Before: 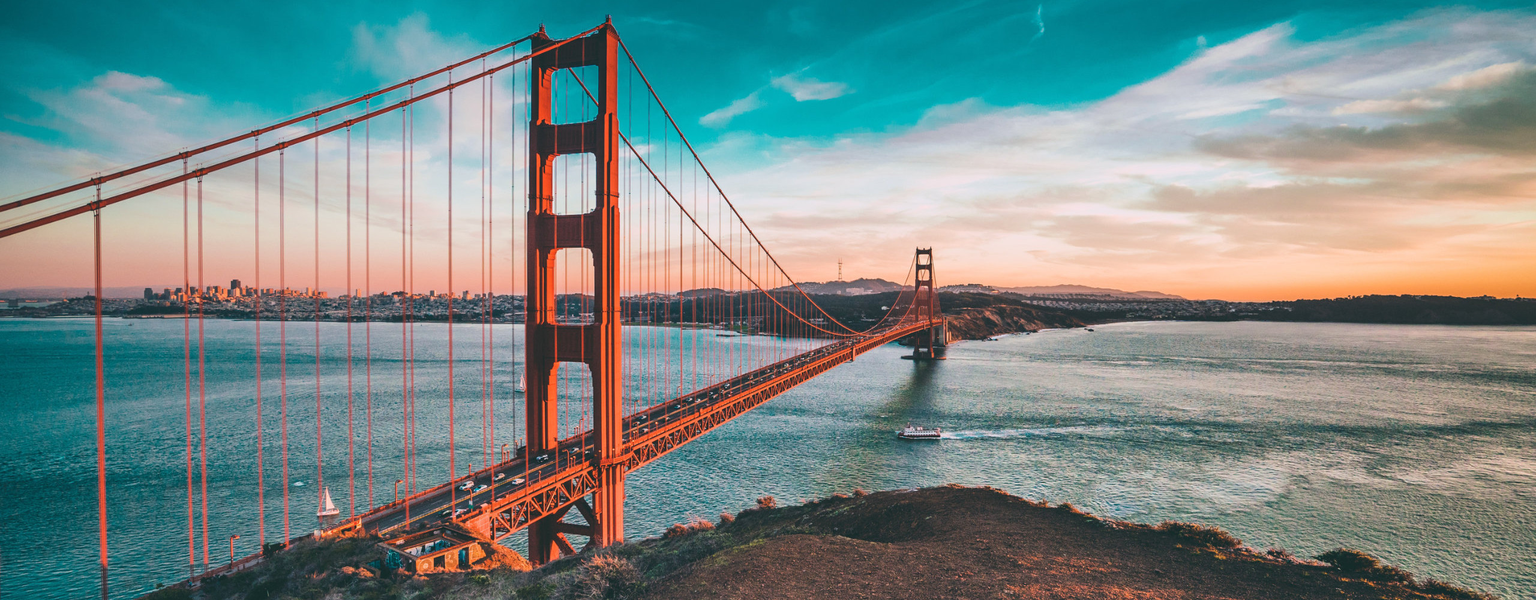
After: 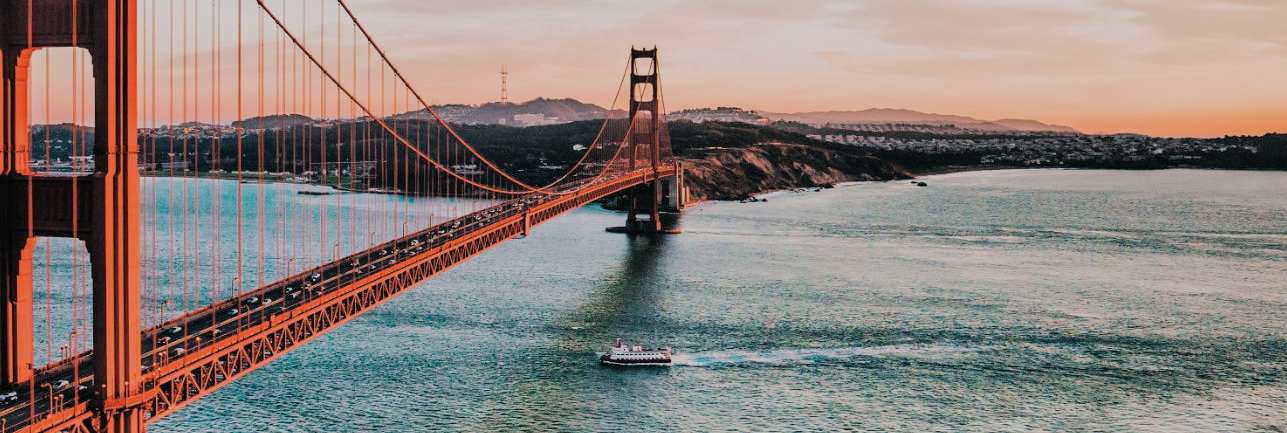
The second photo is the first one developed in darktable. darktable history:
filmic rgb: black relative exposure -4.14 EV, white relative exposure 5.1 EV, hardness 2.11, contrast 1.165
crop: left 35.03%, top 36.625%, right 14.663%, bottom 20.057%
